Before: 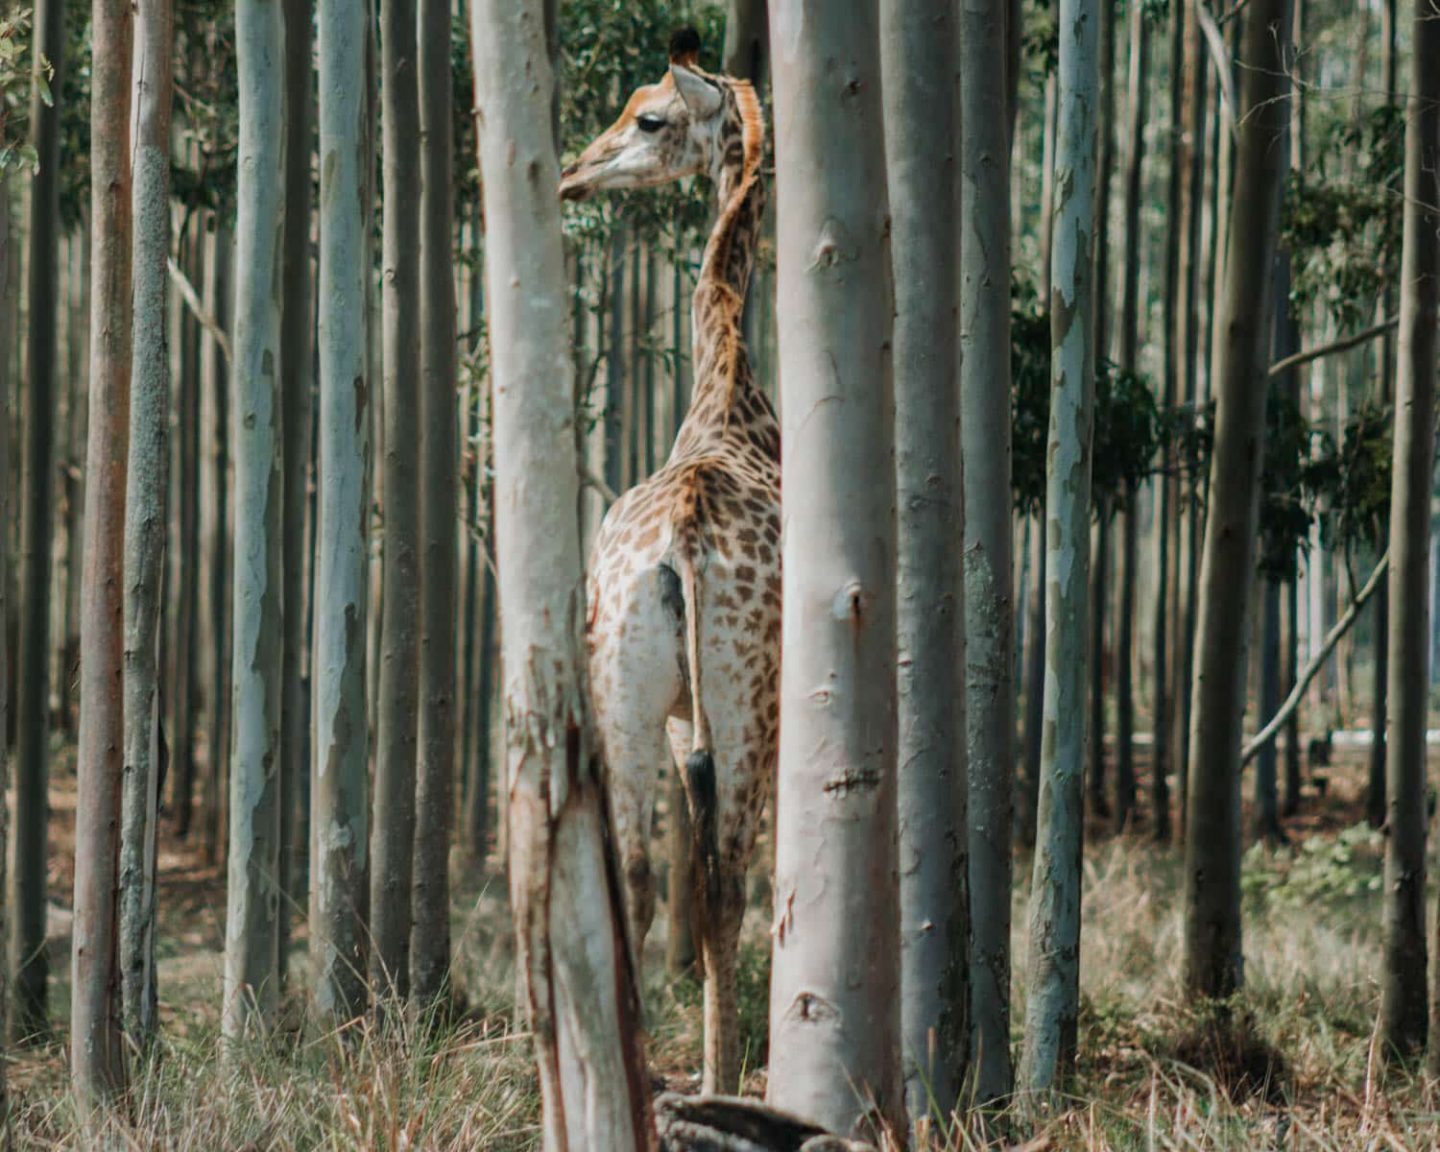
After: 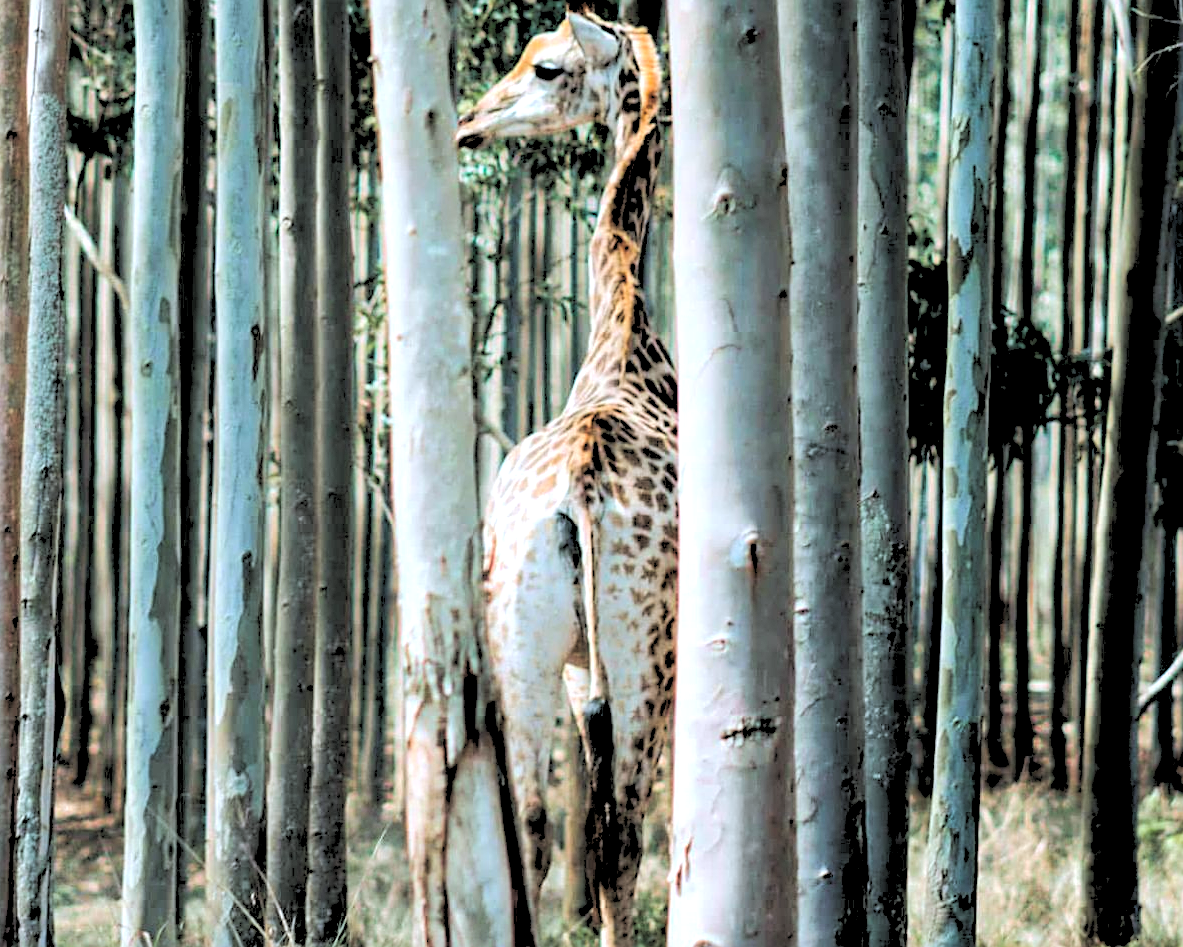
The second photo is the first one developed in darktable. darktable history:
rgb levels: levels [[0.027, 0.429, 0.996], [0, 0.5, 1], [0, 0.5, 1]]
sharpen: on, module defaults
white balance: red 0.954, blue 1.079
color balance: lift [1.007, 1, 1, 1], gamma [1.097, 1, 1, 1]
crop and rotate: left 7.196%, top 4.574%, right 10.605%, bottom 13.178%
color balance rgb: global offset › luminance 0.71%, perceptual saturation grading › global saturation -11.5%, perceptual brilliance grading › highlights 17.77%, perceptual brilliance grading › mid-tones 31.71%, perceptual brilliance grading › shadows -31.01%, global vibrance 50%
contrast equalizer: octaves 7, y [[0.6 ×6], [0.55 ×6], [0 ×6], [0 ×6], [0 ×6]], mix 0.3
